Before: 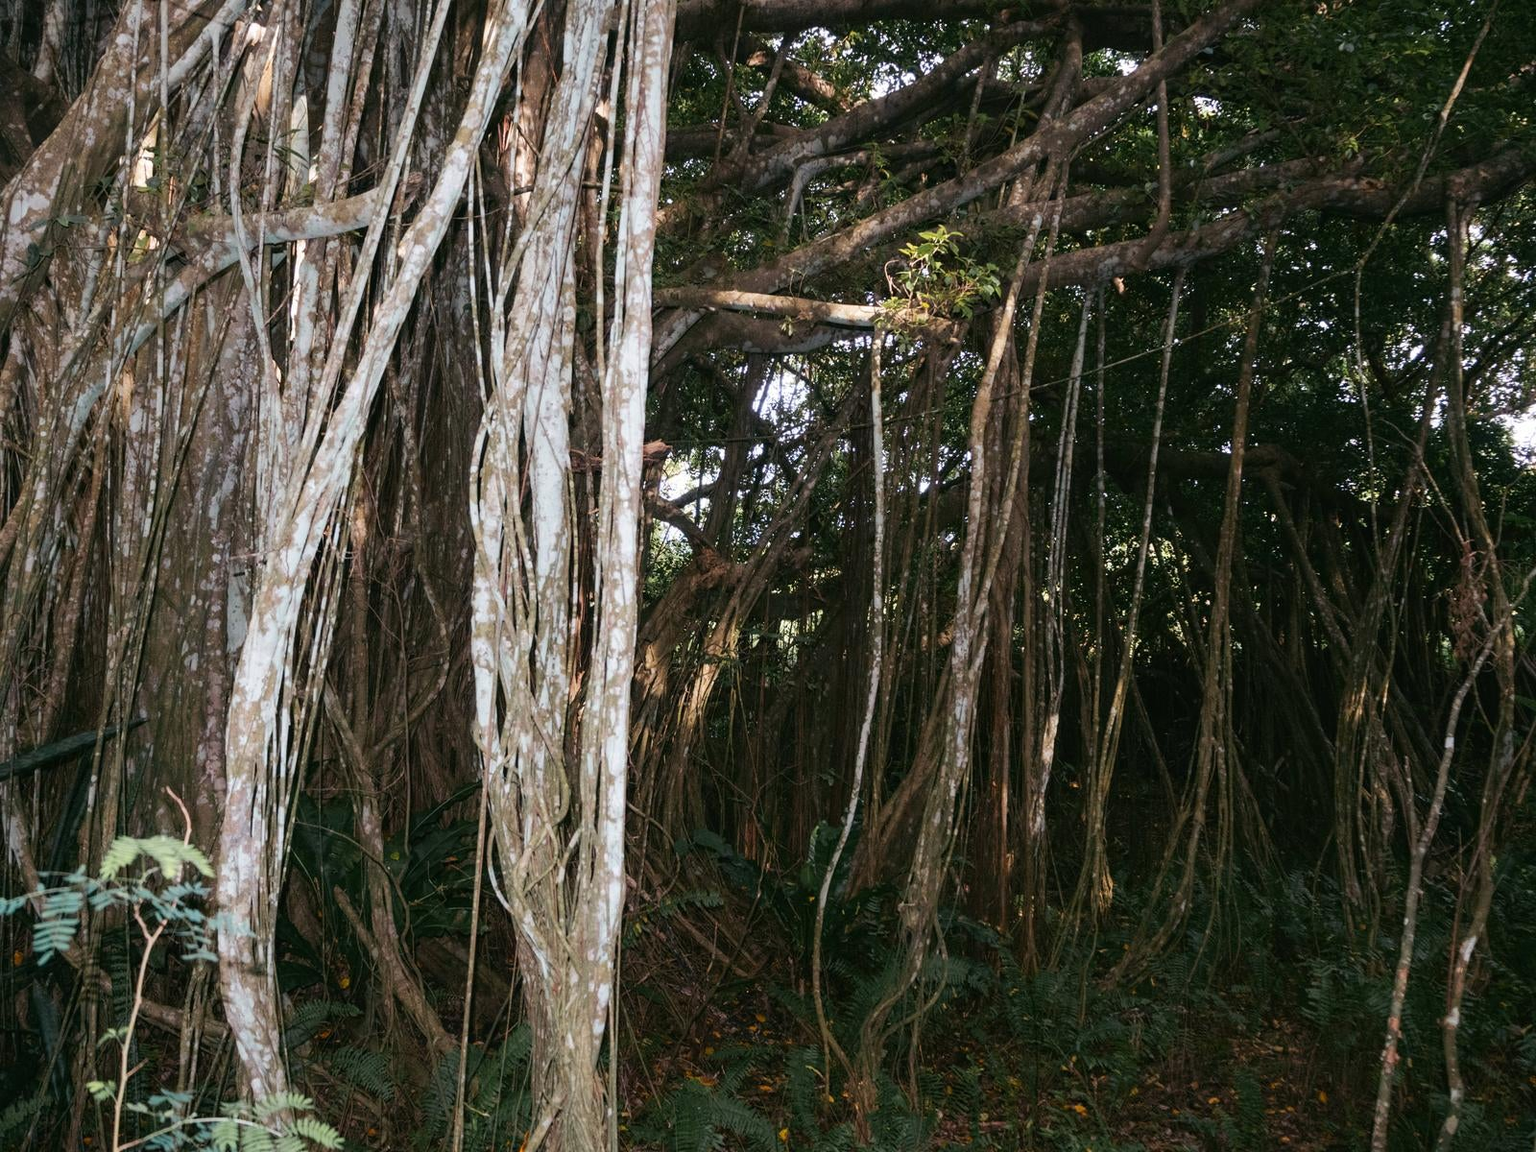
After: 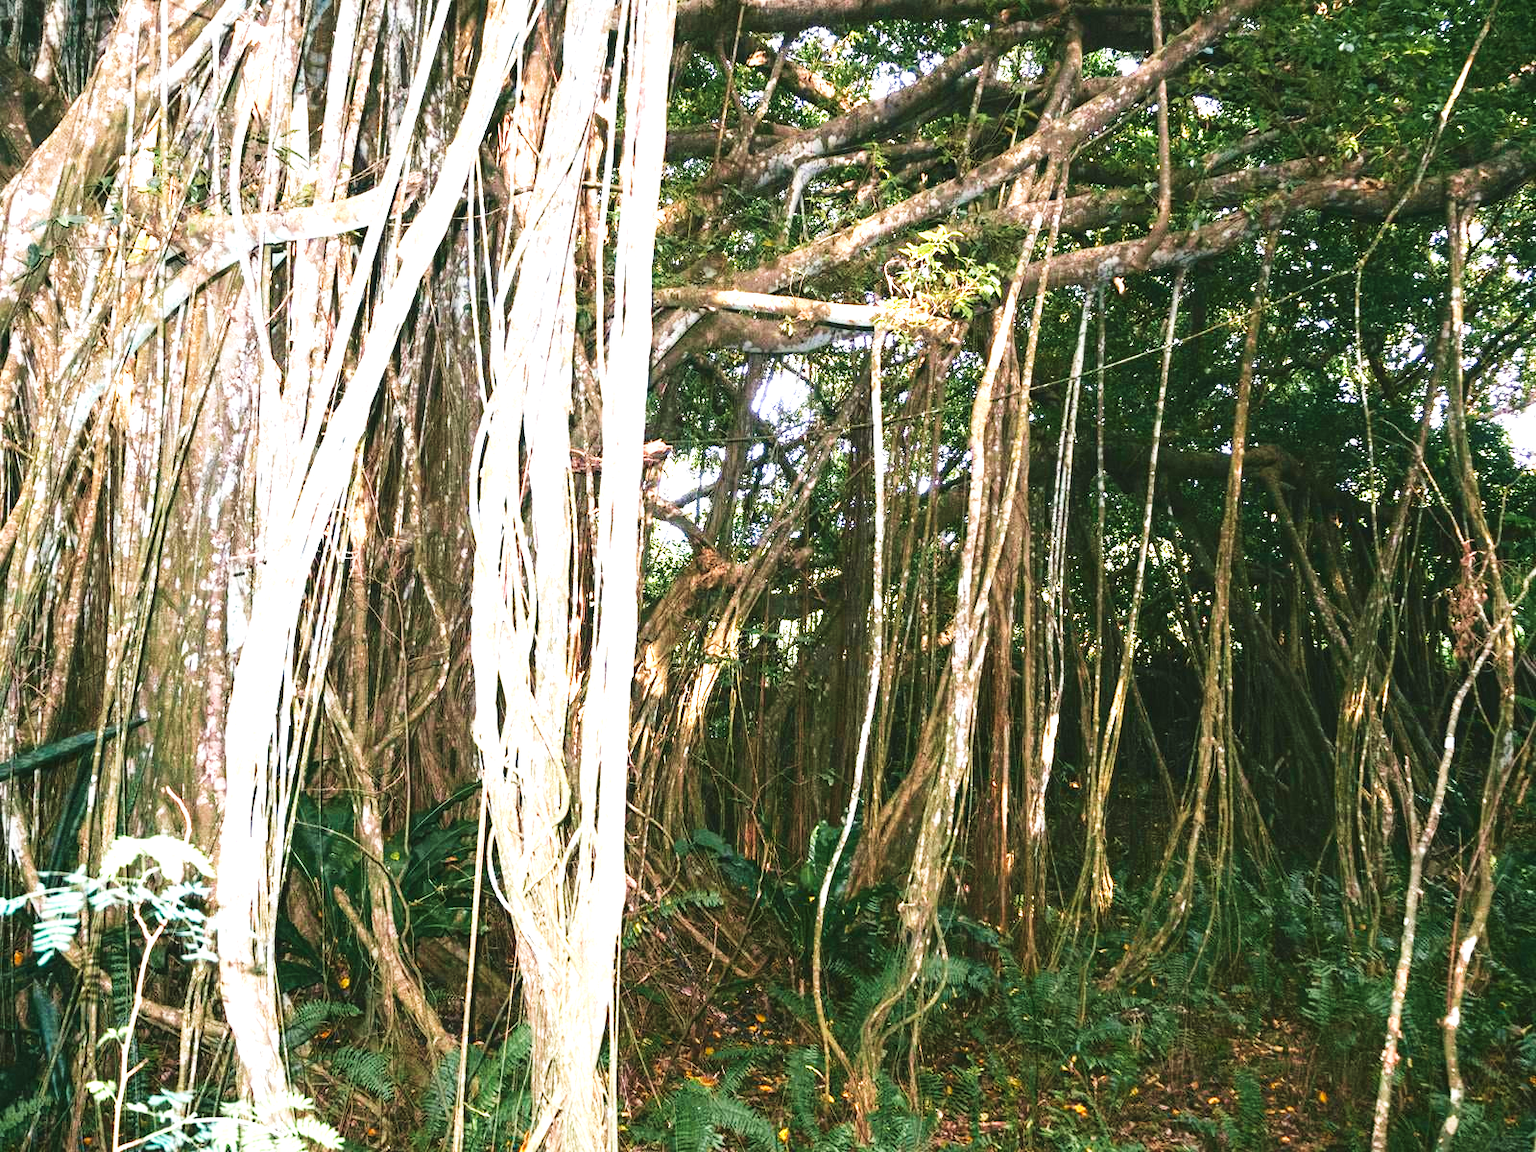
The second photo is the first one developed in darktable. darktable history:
tone curve: curves: ch0 [(0, 0.032) (0.181, 0.156) (0.751, 0.829) (1, 1)], preserve colors none
velvia: on, module defaults
exposure: exposure 2.21 EV, compensate exposure bias true, compensate highlight preservation false
